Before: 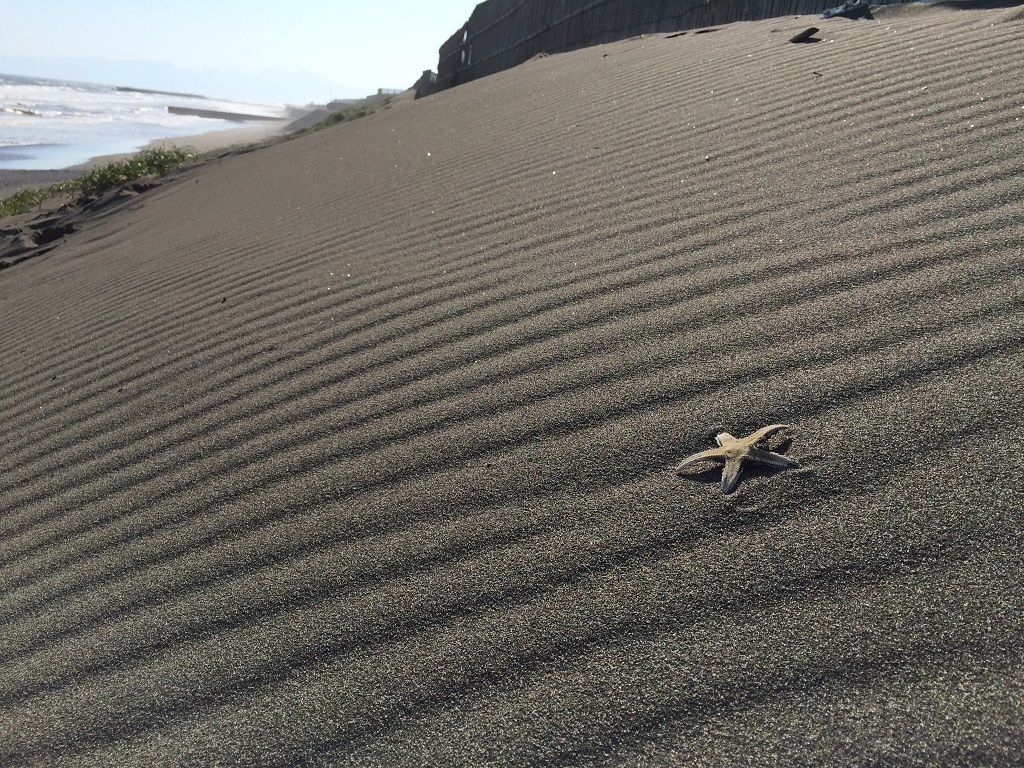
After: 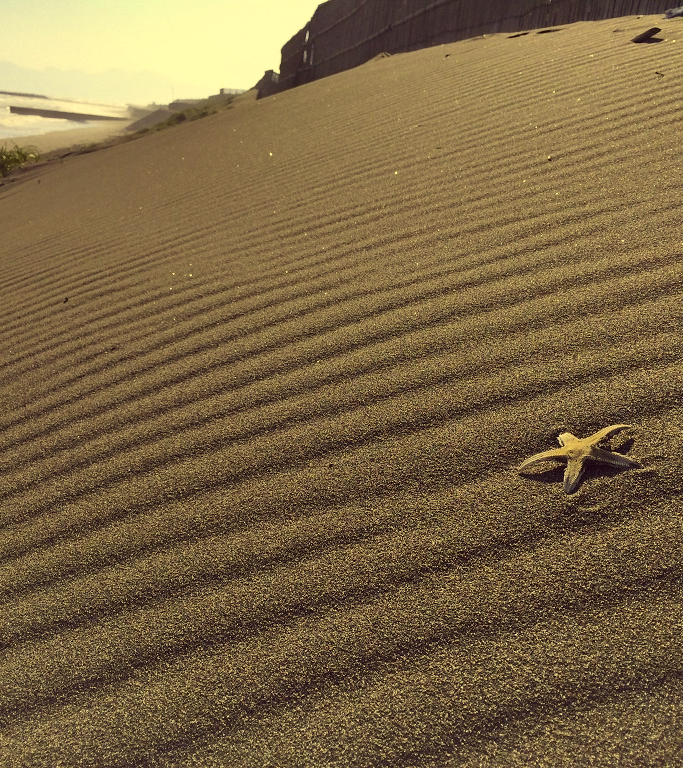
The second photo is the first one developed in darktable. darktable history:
crop and rotate: left 15.446%, right 17.836%
color correction: highlights a* -0.482, highlights b* 40, shadows a* 9.8, shadows b* -0.161
shadows and highlights: radius 118.69, shadows 42.21, highlights -61.56, soften with gaussian
